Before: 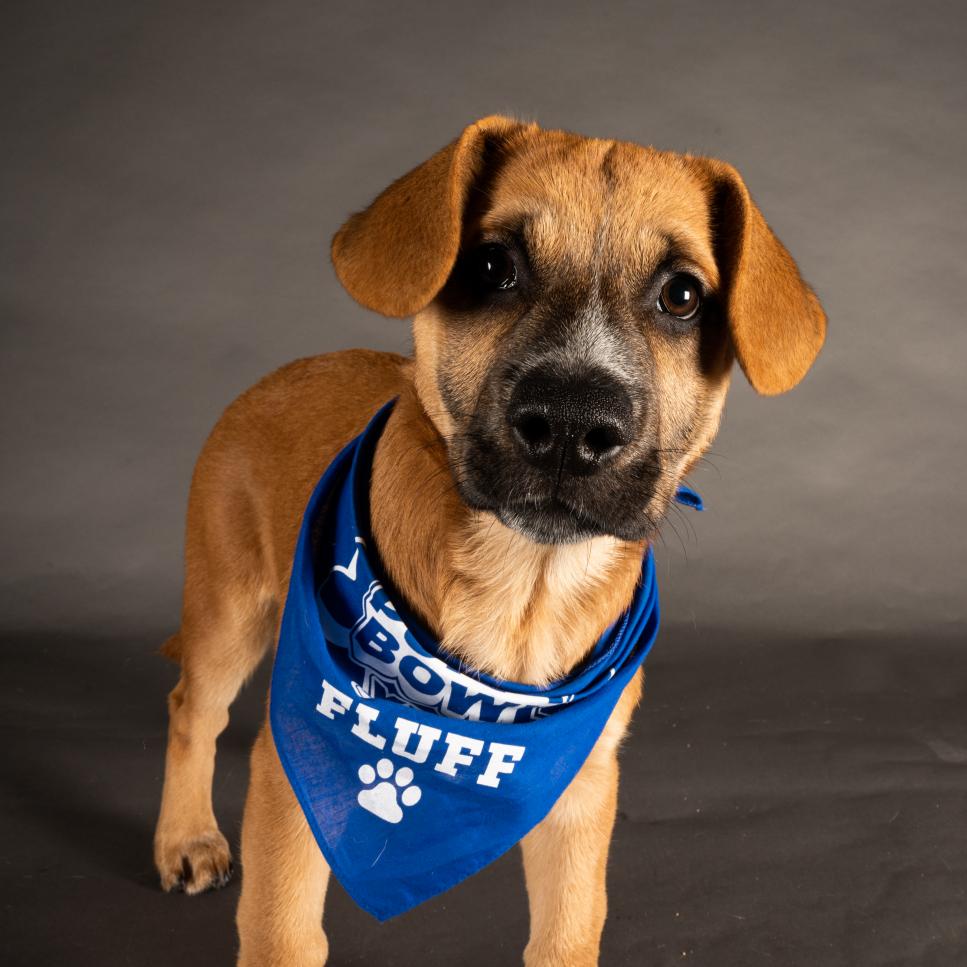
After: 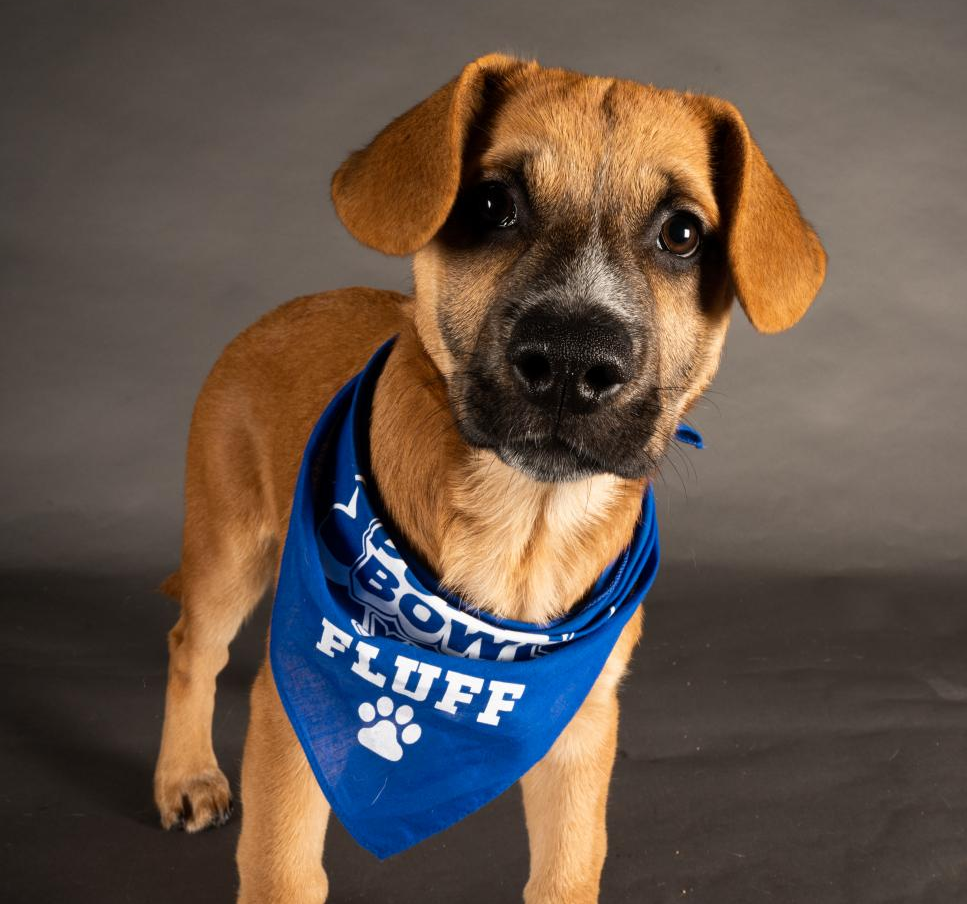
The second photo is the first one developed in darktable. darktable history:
crop and rotate: top 6.497%
